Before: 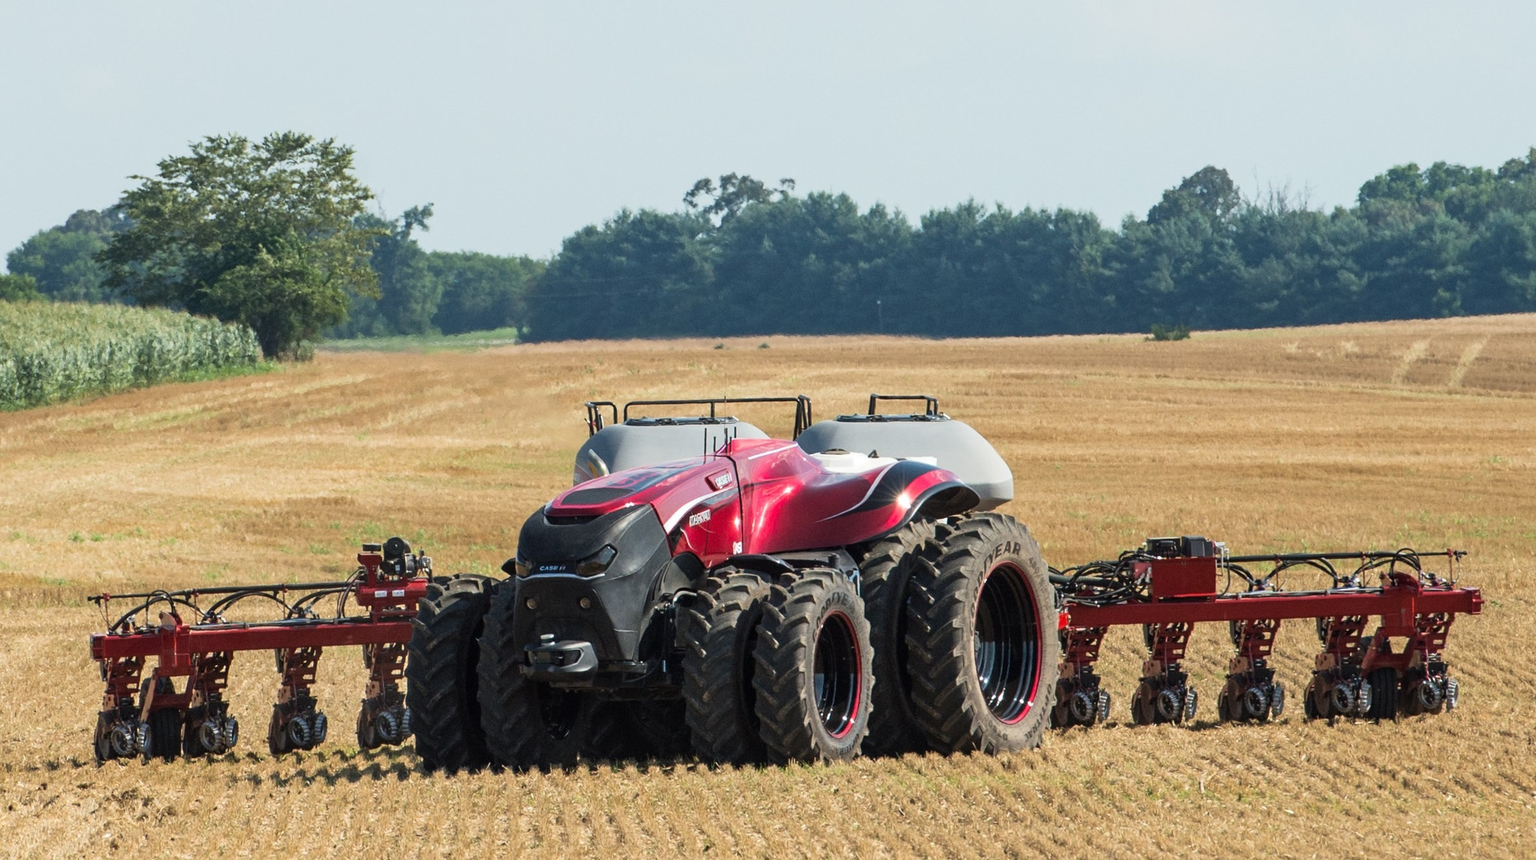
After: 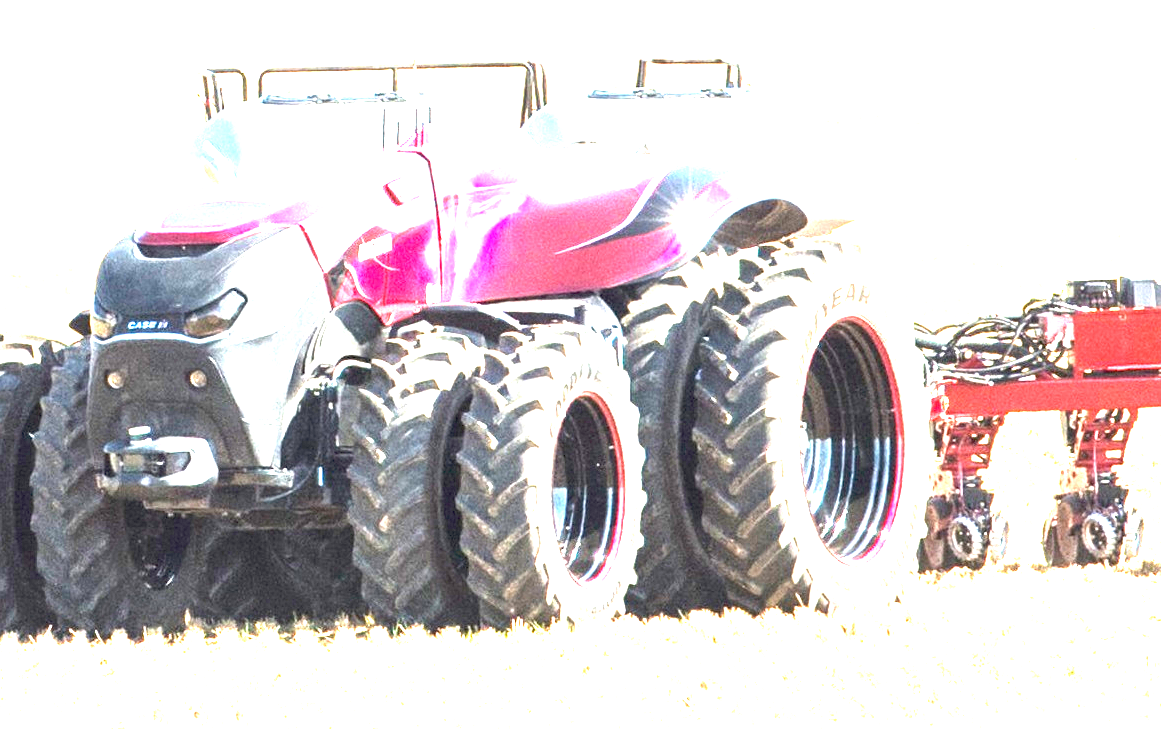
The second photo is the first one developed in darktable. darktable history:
crop: left 29.792%, top 41.643%, right 21.26%, bottom 3.492%
exposure: black level correction 0, exposure 3.966 EV, compensate exposure bias true, compensate highlight preservation false
